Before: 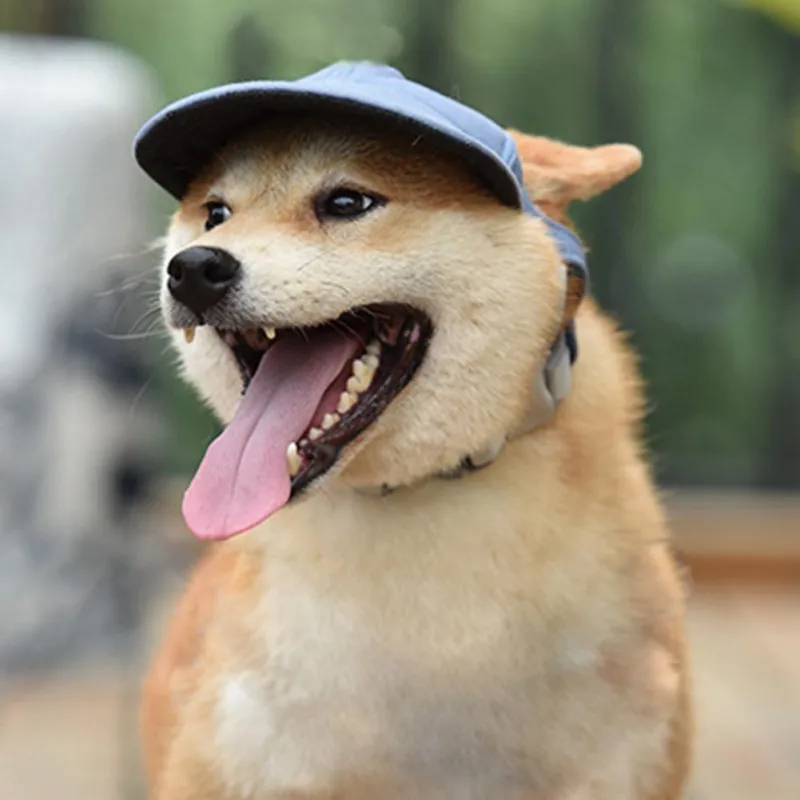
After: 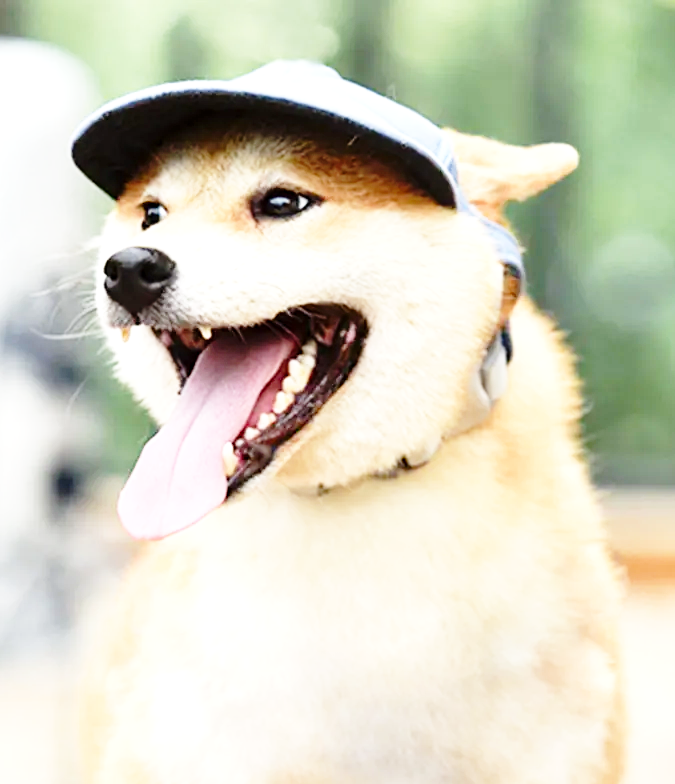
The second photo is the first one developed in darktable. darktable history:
crop: left 8.026%, right 7.374%
exposure: exposure 0.559 EV, compensate highlight preservation false
base curve: curves: ch0 [(0, 0) (0.028, 0.03) (0.105, 0.232) (0.387, 0.748) (0.754, 0.968) (1, 1)], fusion 1, exposure shift 0.576, preserve colors none
